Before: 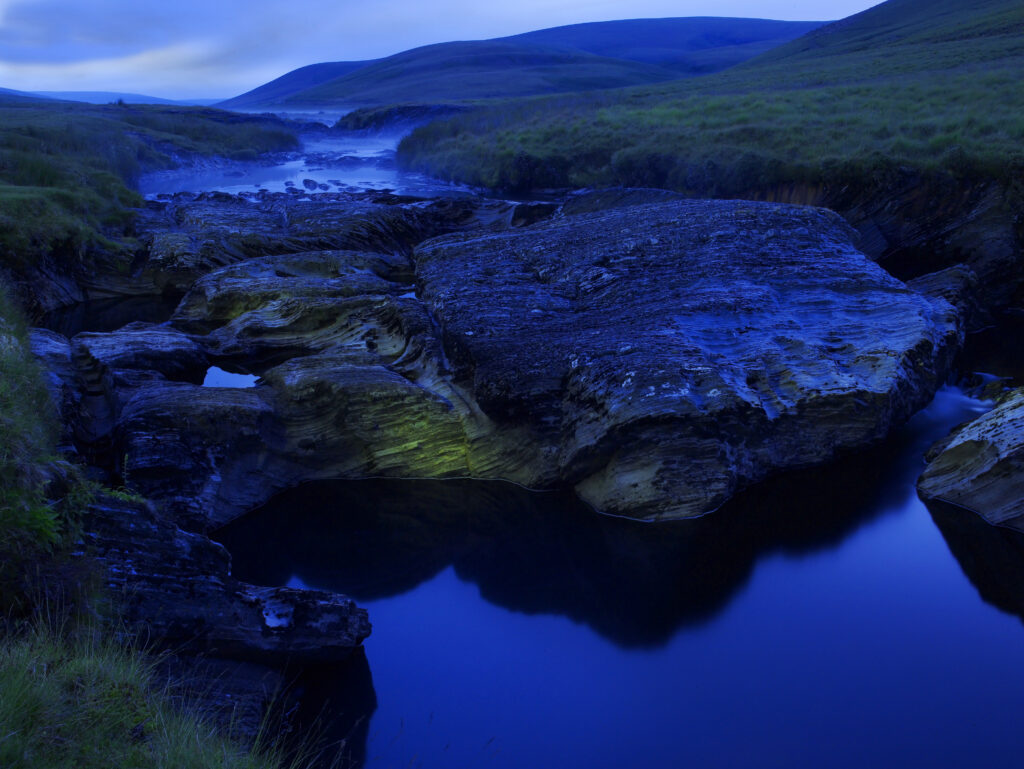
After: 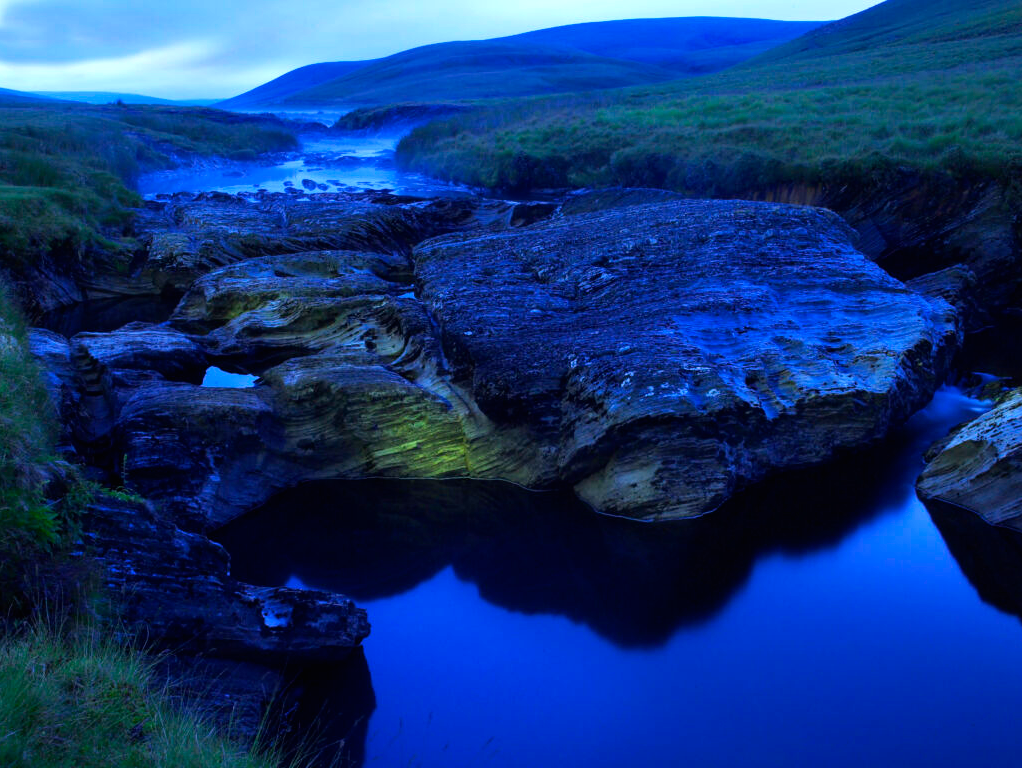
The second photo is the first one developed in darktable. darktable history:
crop and rotate: left 0.126%
exposure: black level correction 0, exposure 0.9 EV, compensate highlight preservation false
